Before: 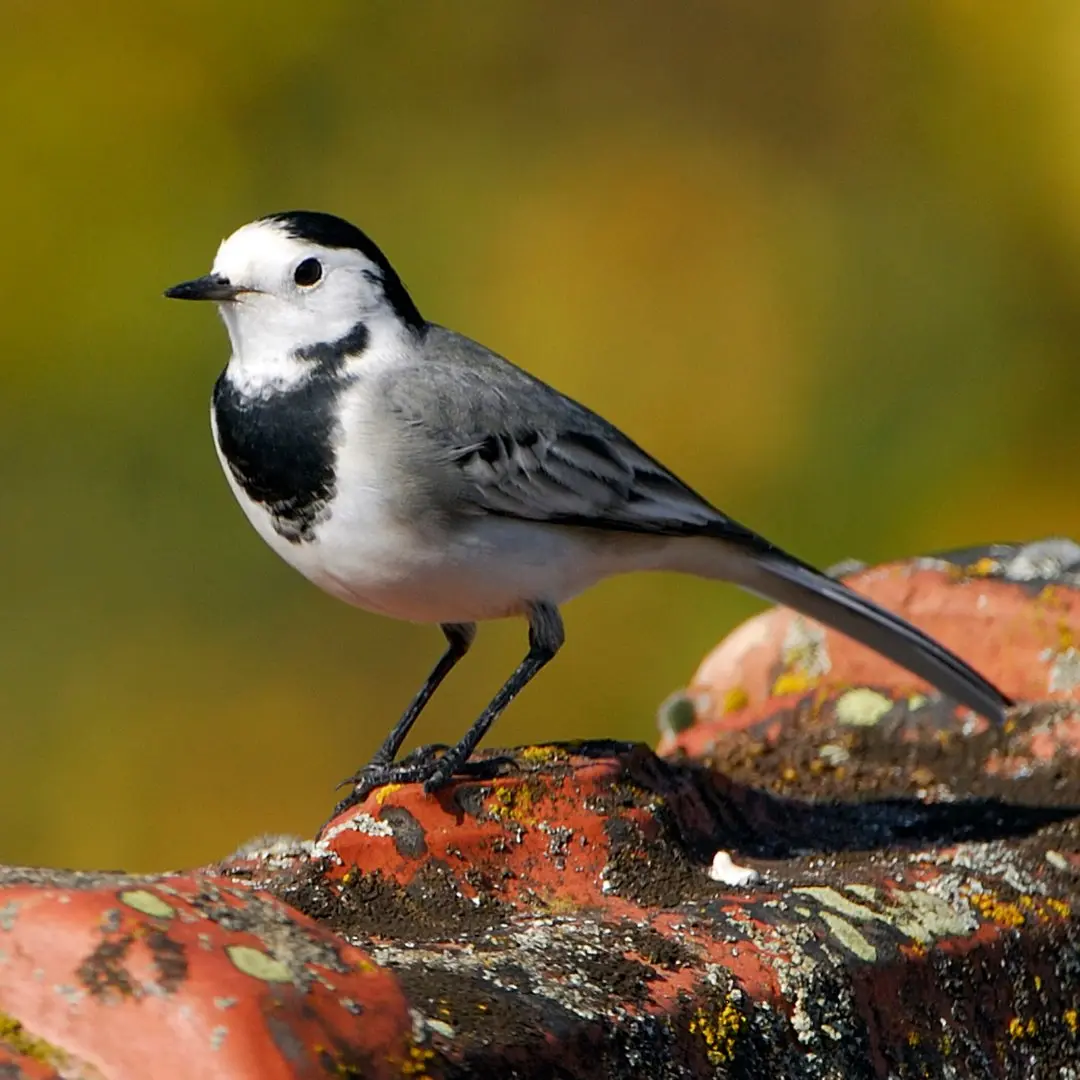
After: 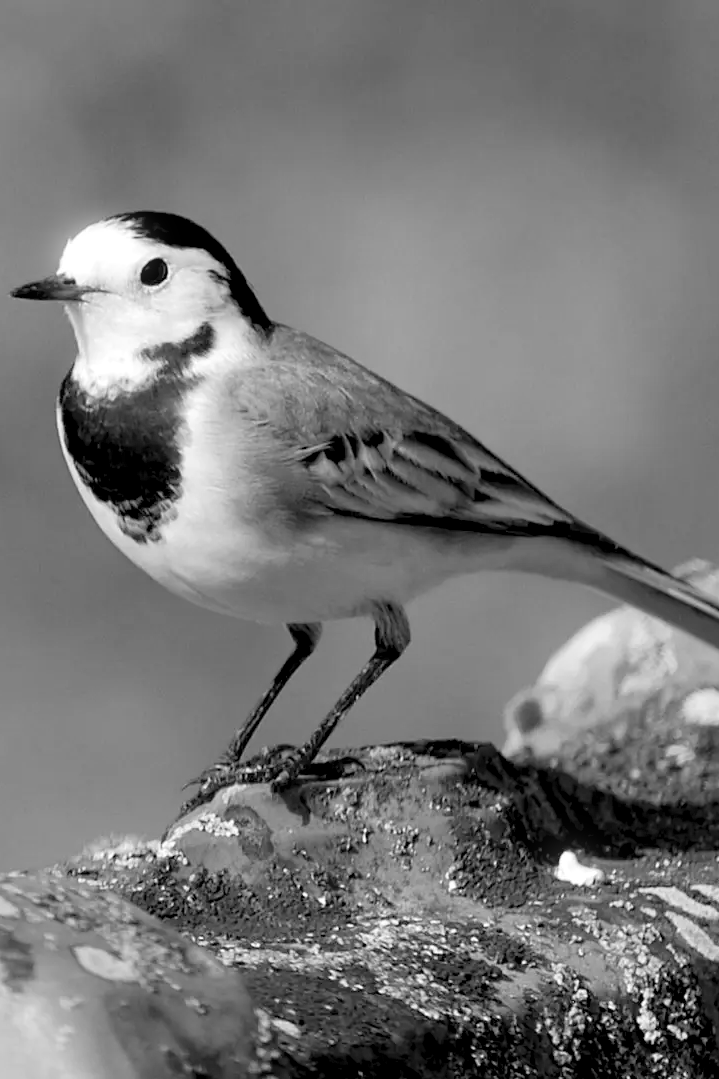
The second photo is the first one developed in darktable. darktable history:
crop and rotate: left 14.292%, right 19.041%
exposure: black level correction 0.004, exposure 0.014 EV, compensate highlight preservation false
monochrome: on, module defaults
bloom: size 3%, threshold 100%, strength 0%
contrast brightness saturation: saturation 0.18
color zones: curves: ch1 [(0.238, 0.163) (0.476, 0.2) (0.733, 0.322) (0.848, 0.134)]
levels: levels [0, 0.43, 0.984]
